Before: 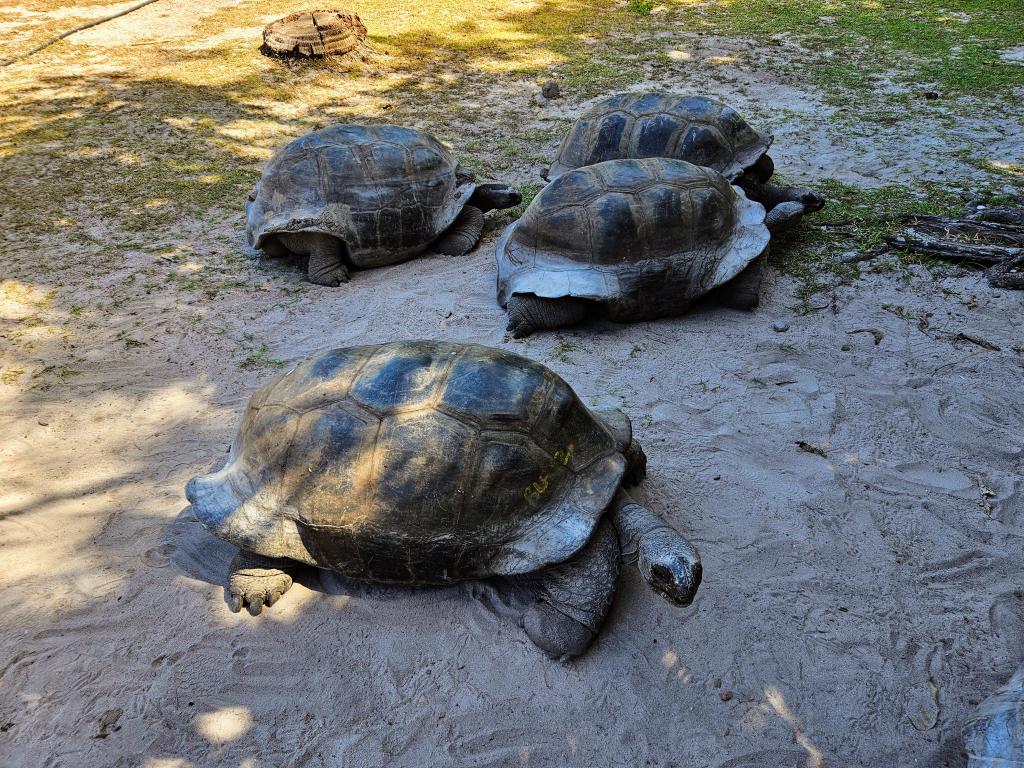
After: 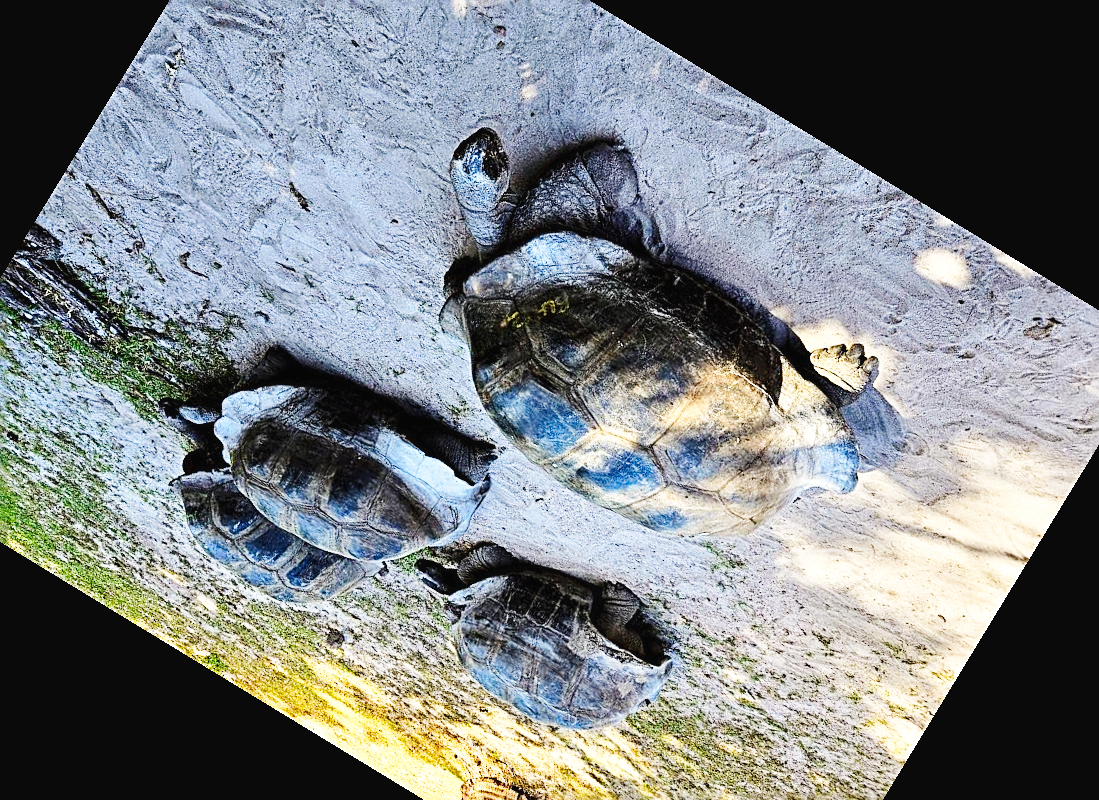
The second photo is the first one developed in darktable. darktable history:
base curve: curves: ch0 [(0, 0.003) (0.001, 0.002) (0.006, 0.004) (0.02, 0.022) (0.048, 0.086) (0.094, 0.234) (0.162, 0.431) (0.258, 0.629) (0.385, 0.8) (0.548, 0.918) (0.751, 0.988) (1, 1)], preserve colors none
sharpen: radius 2.531, amount 0.628
crop and rotate: angle 148.68°, left 9.111%, top 15.603%, right 4.588%, bottom 17.041%
